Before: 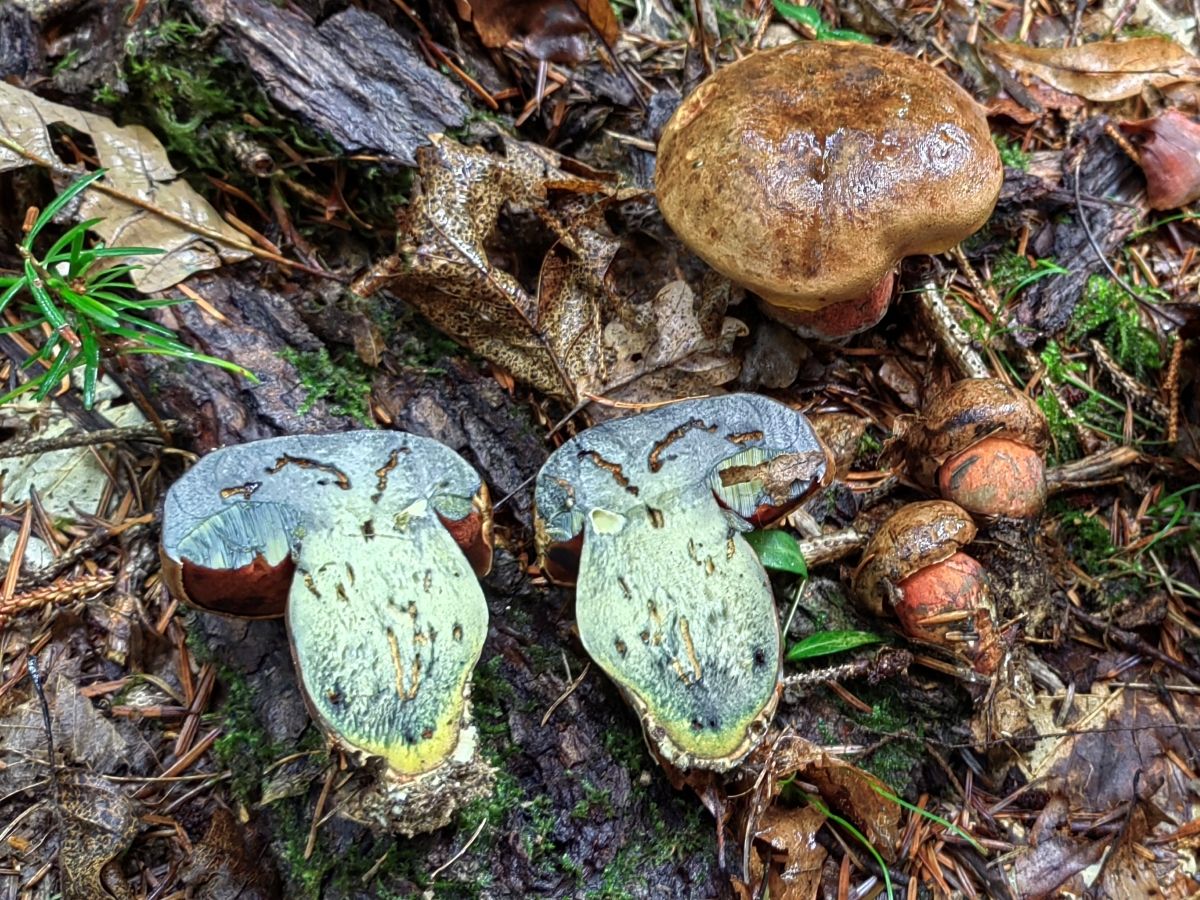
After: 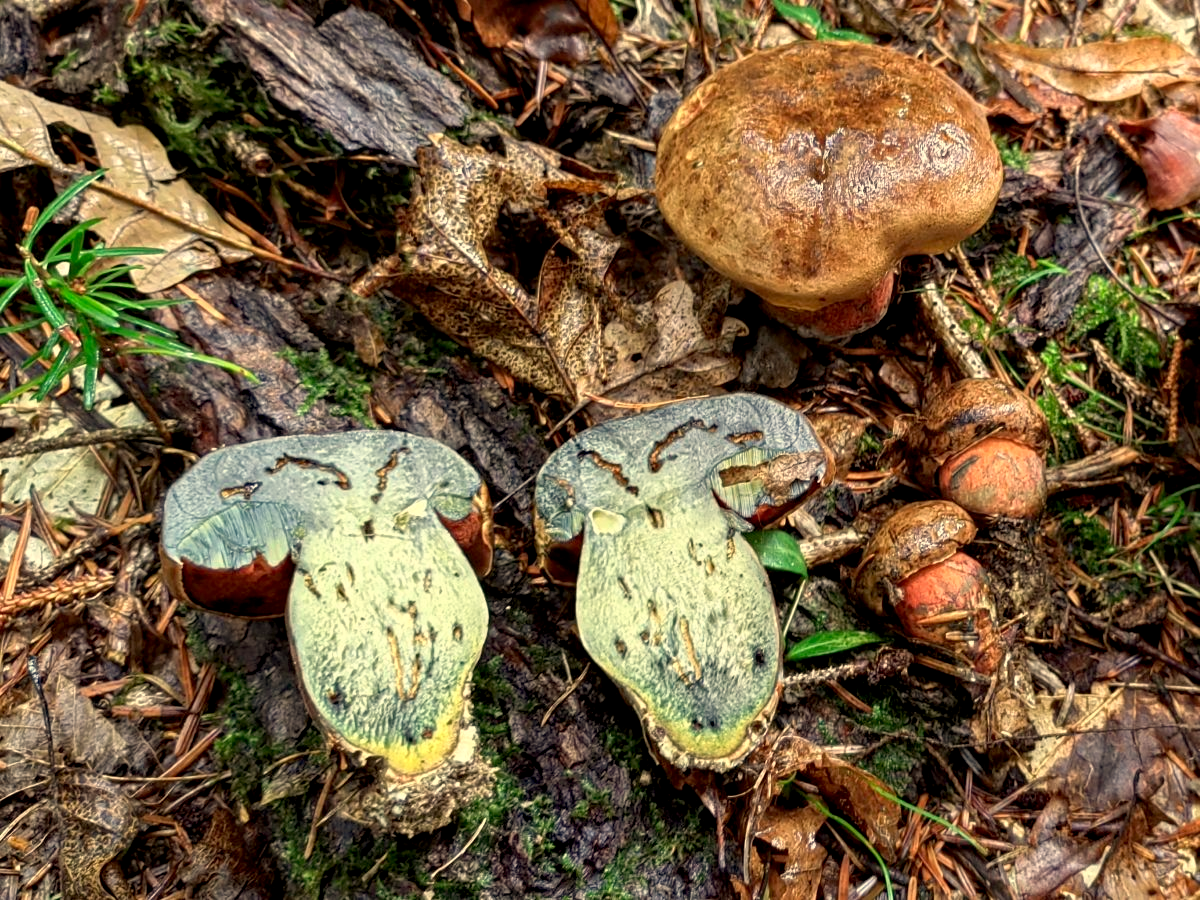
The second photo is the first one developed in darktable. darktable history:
white balance: red 1.123, blue 0.83
exposure: black level correction 0.007, compensate highlight preservation false
